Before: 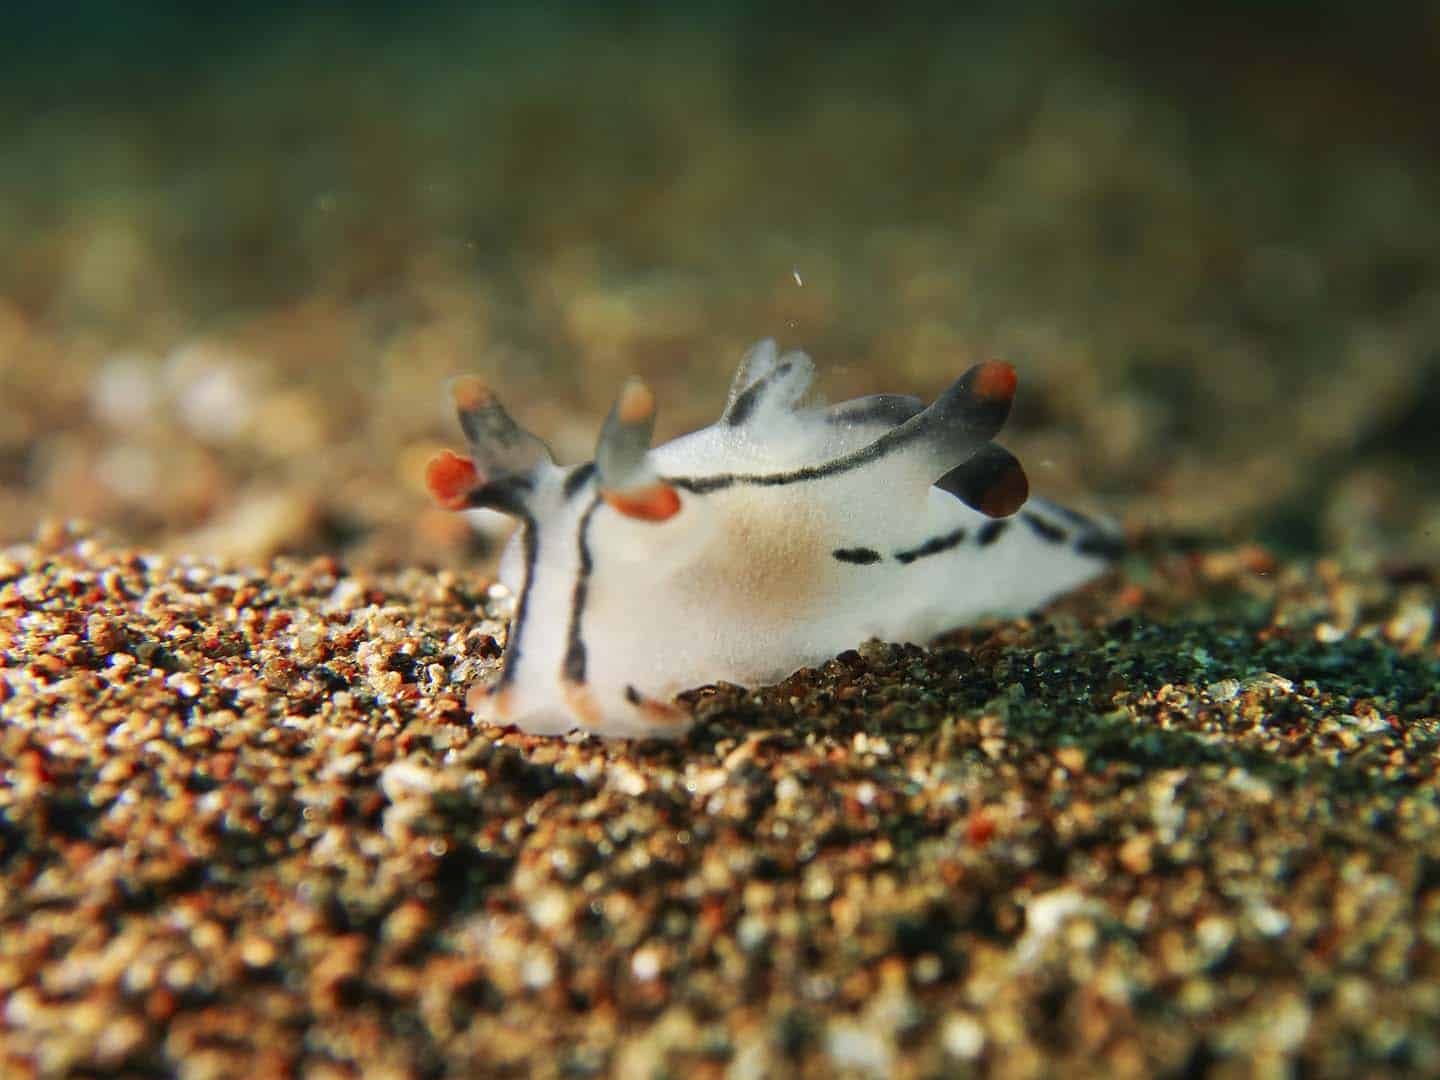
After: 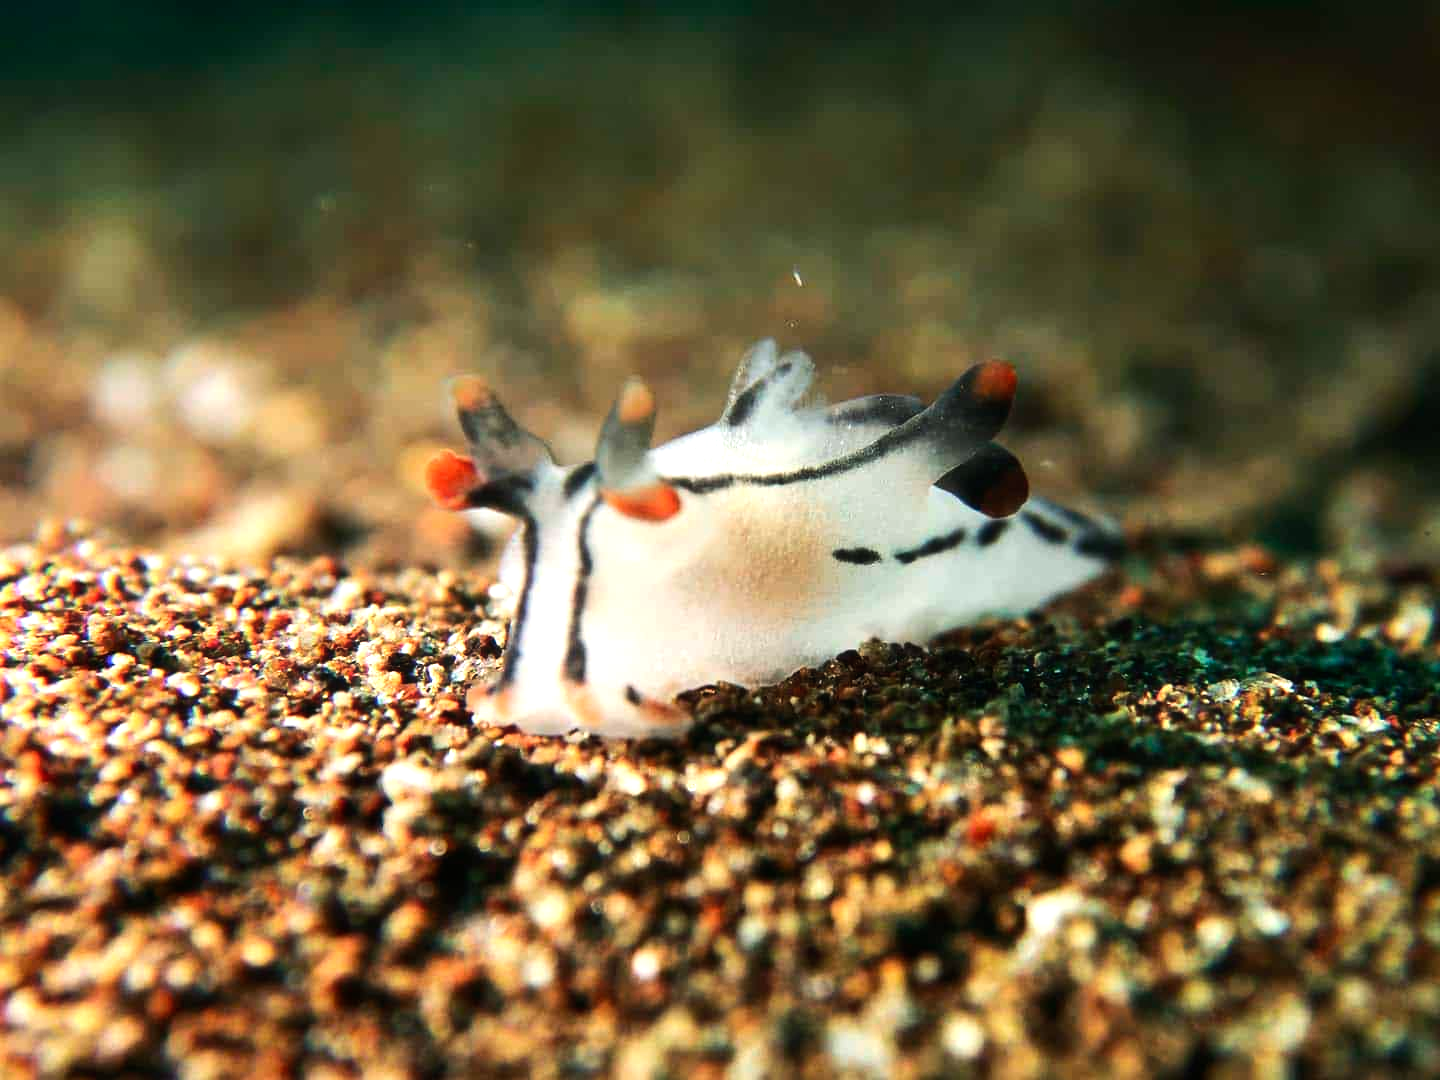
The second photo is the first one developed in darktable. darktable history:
tone equalizer: -8 EV -0.75 EV, -7 EV -0.7 EV, -6 EV -0.6 EV, -5 EV -0.4 EV, -3 EV 0.4 EV, -2 EV 0.6 EV, -1 EV 0.7 EV, +0 EV 0.75 EV, edges refinement/feathering 500, mask exposure compensation -1.57 EV, preserve details no
haze removal: strength -0.05
